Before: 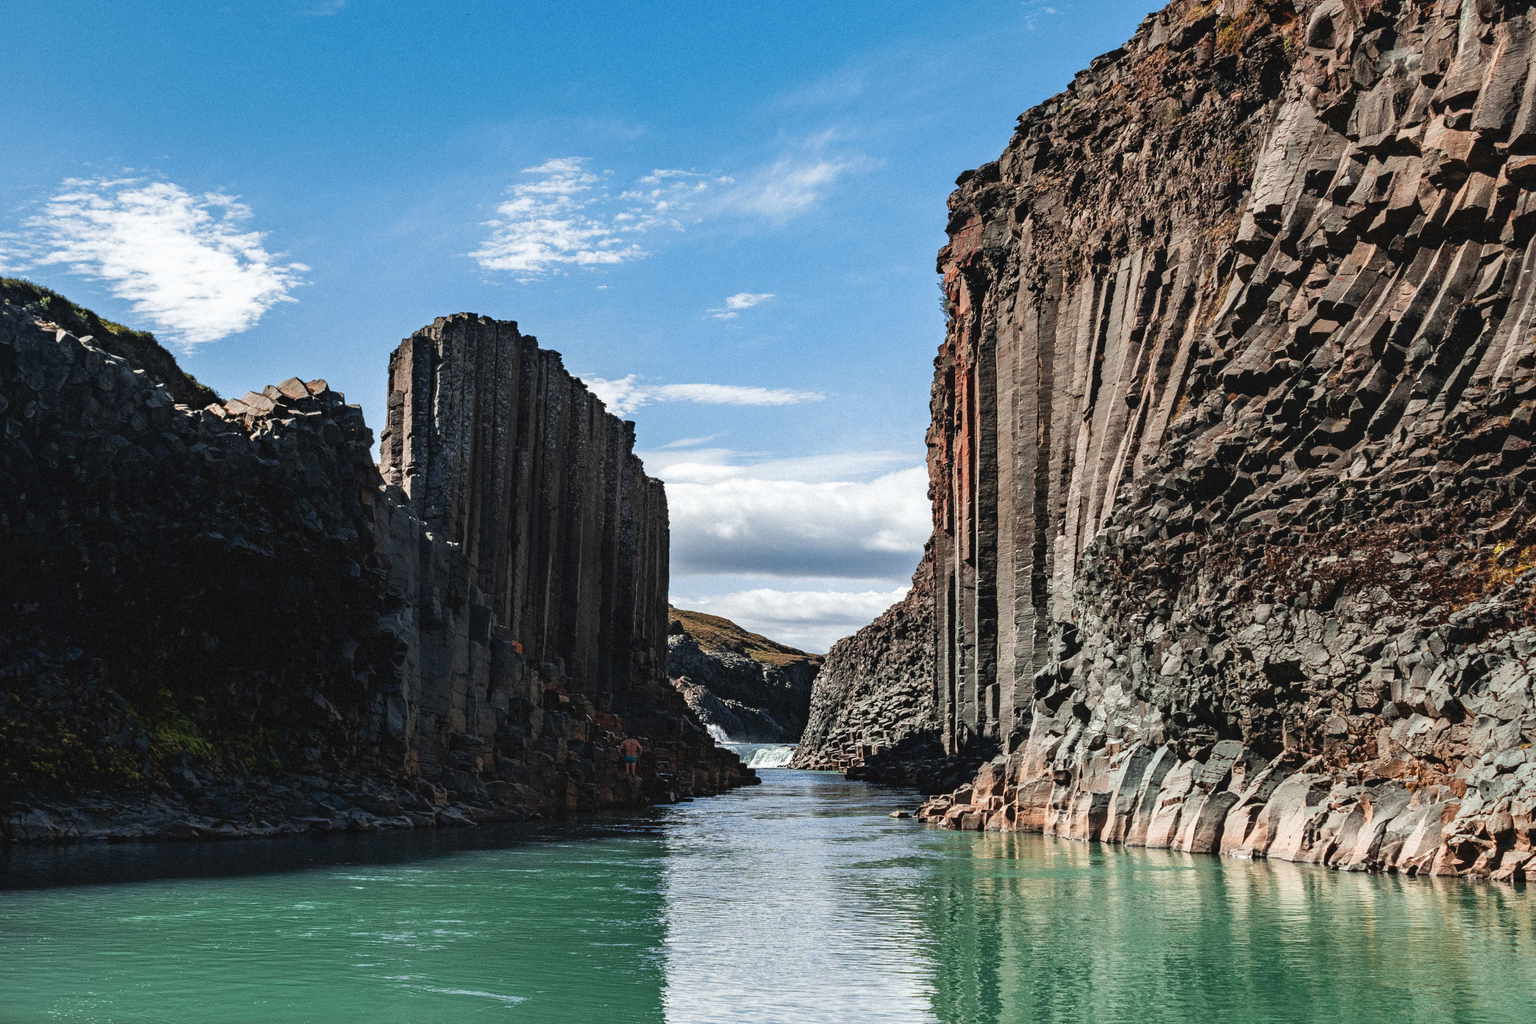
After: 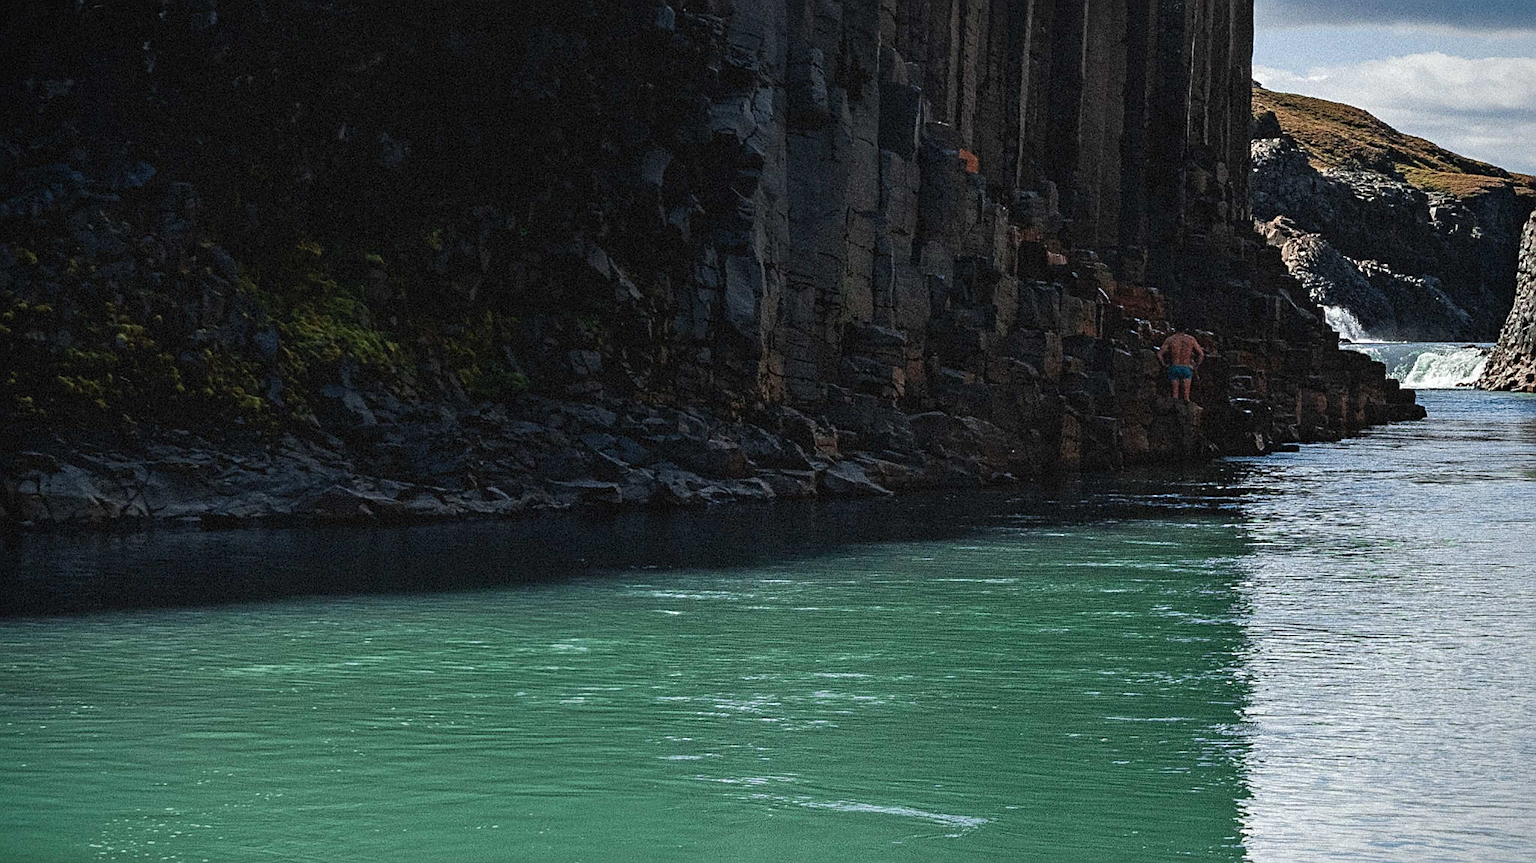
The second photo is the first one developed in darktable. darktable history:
vignetting: fall-off start 88.53%, fall-off radius 44.2%, saturation 0.376, width/height ratio 1.161
sharpen: on, module defaults
crop and rotate: top 54.778%, right 46.61%, bottom 0.159%
